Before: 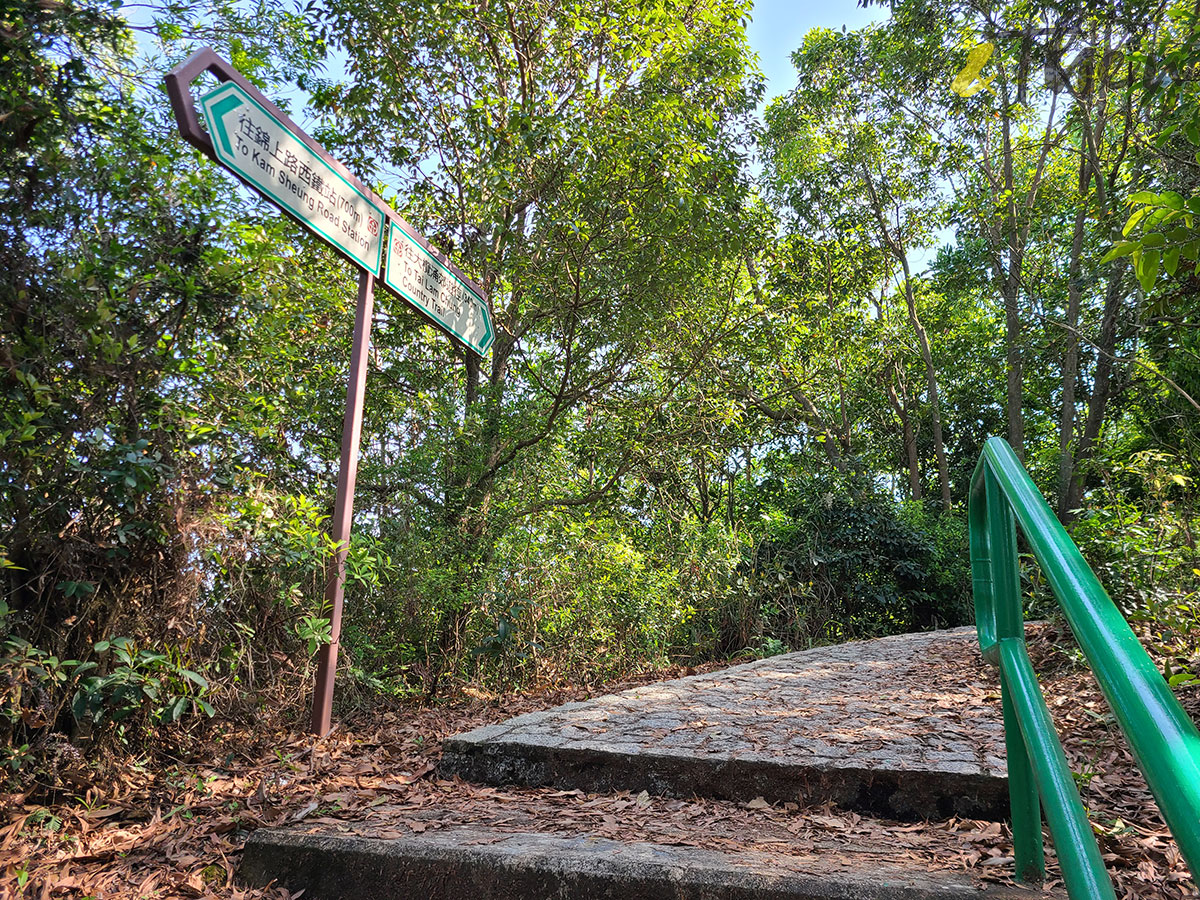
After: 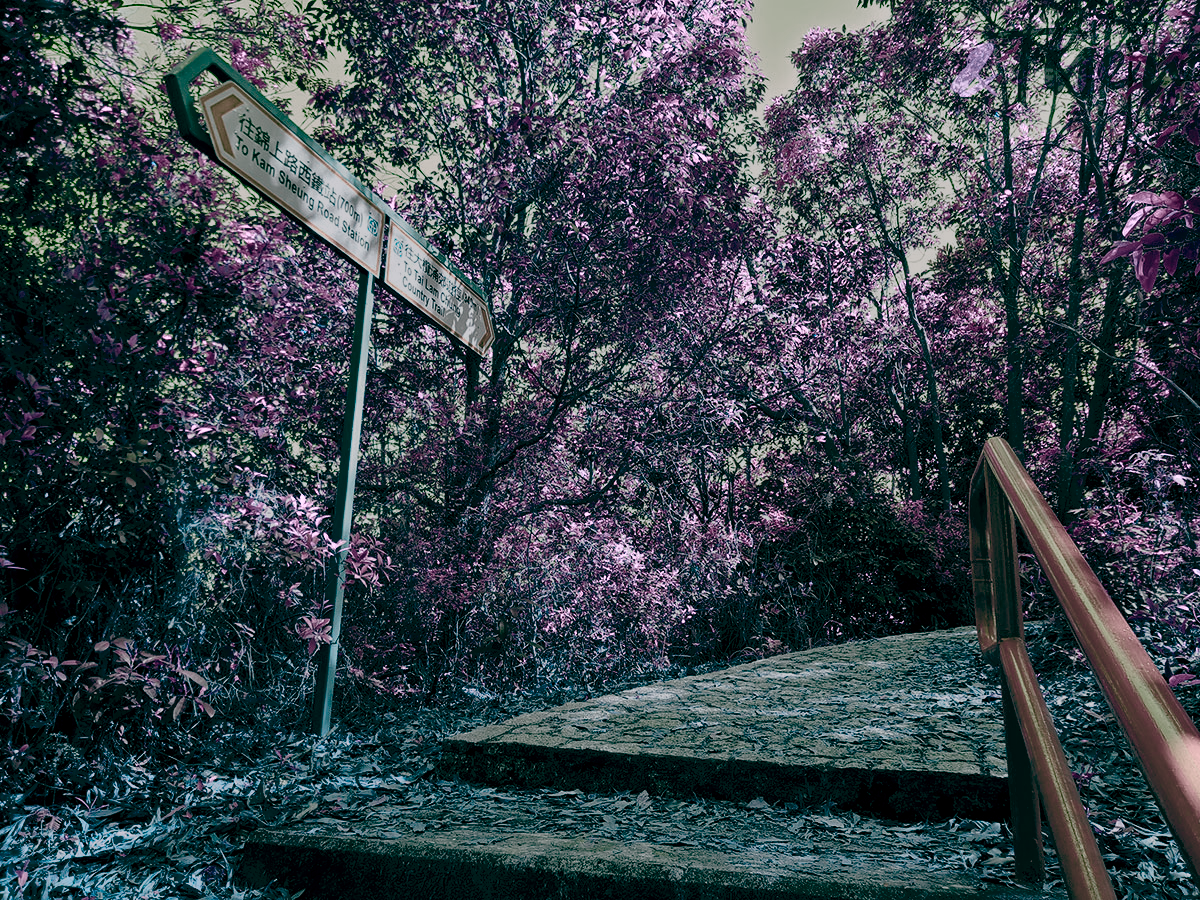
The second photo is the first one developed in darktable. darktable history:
color balance rgb: global offset › luminance -0.524%, global offset › chroma 0.906%, global offset › hue 172.73°, perceptual saturation grading › global saturation 20%, perceptual saturation grading › highlights -50.016%, perceptual saturation grading › shadows 30.944%, hue shift -149.83°, perceptual brilliance grading › global brilliance -47.865%, contrast 34.542%, saturation formula JzAzBz (2021)
